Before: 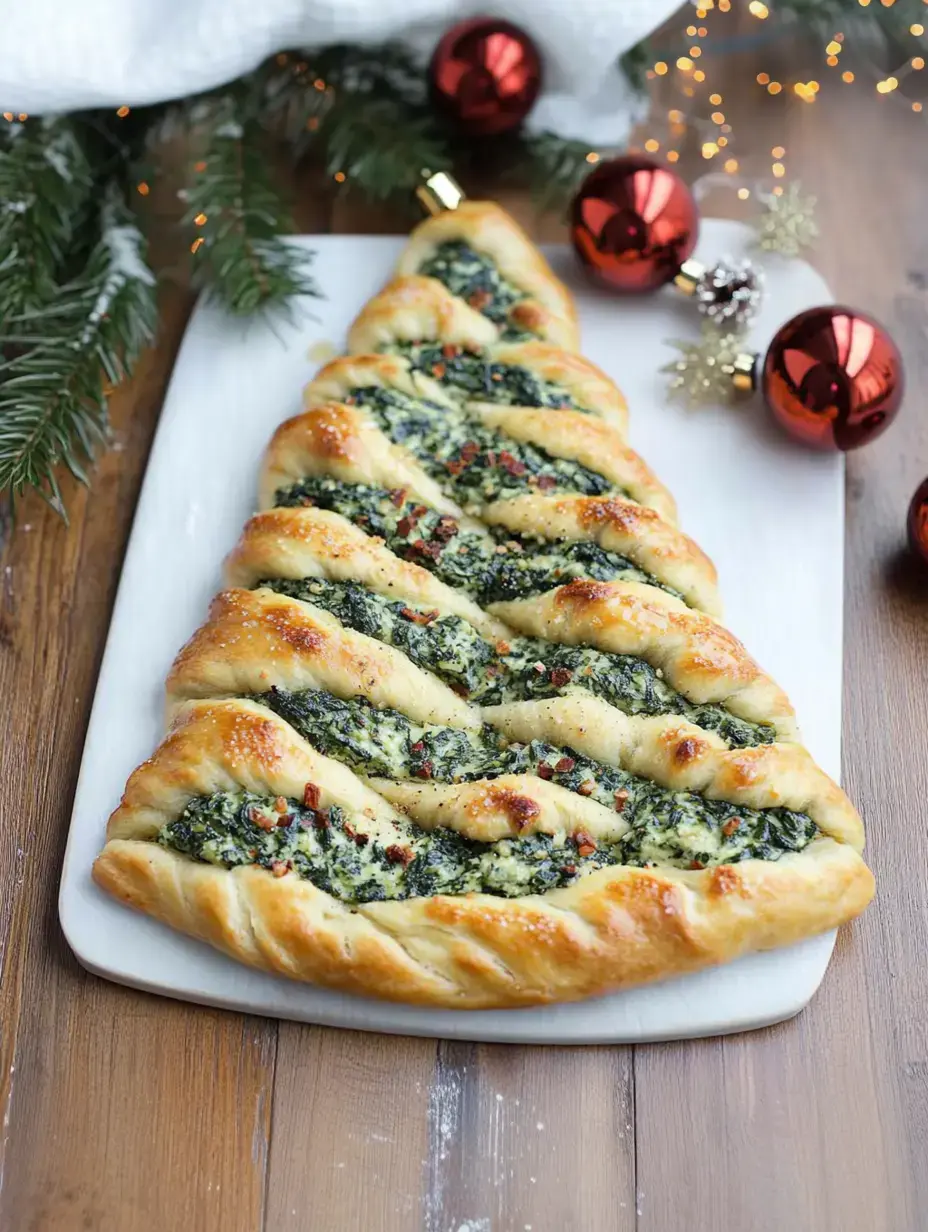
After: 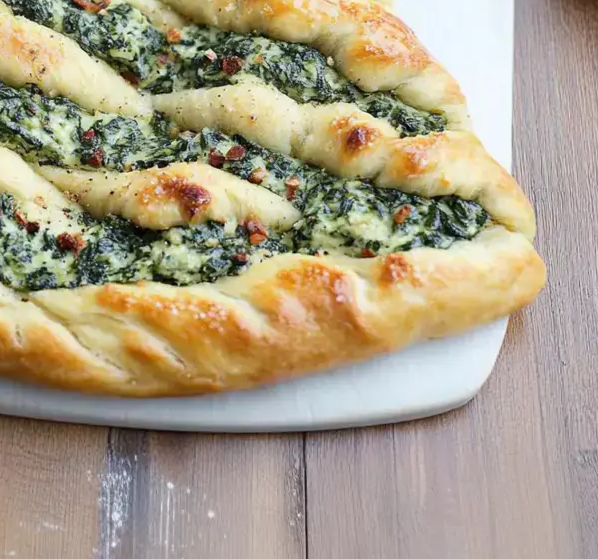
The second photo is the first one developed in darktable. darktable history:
crop and rotate: left 35.461%, top 49.72%, bottom 4.849%
